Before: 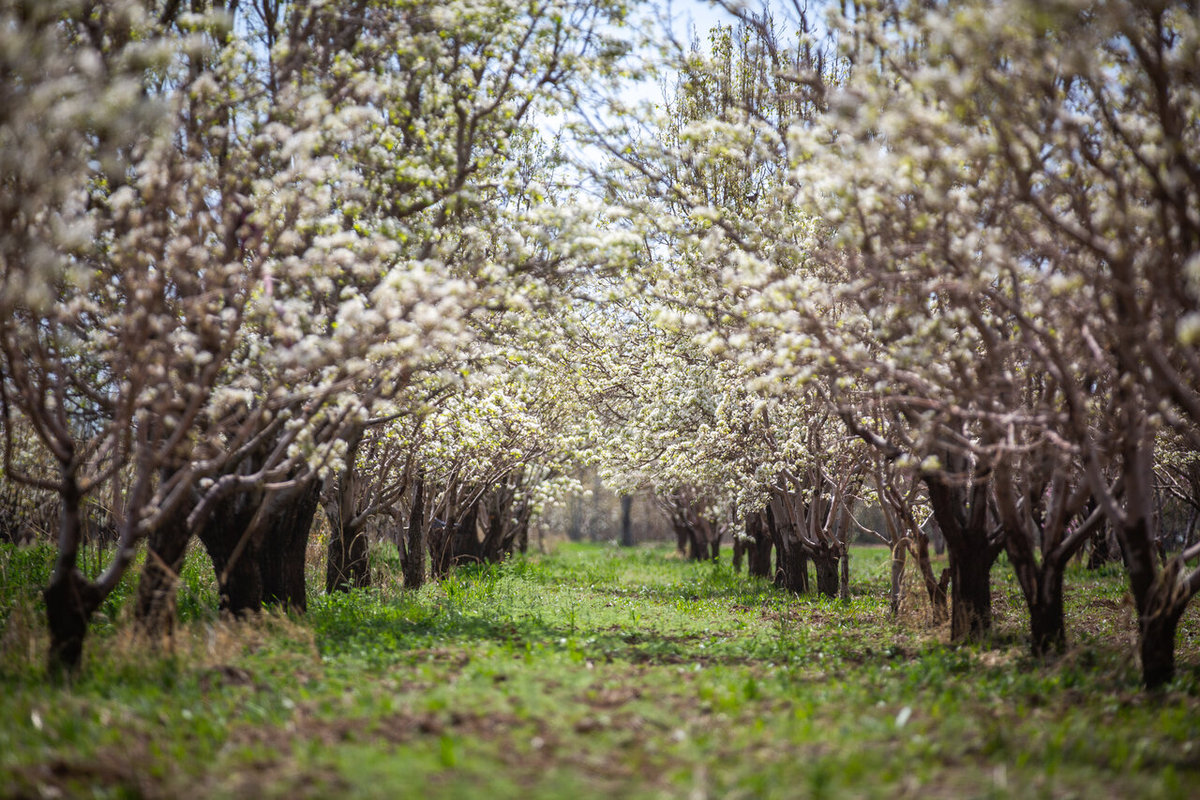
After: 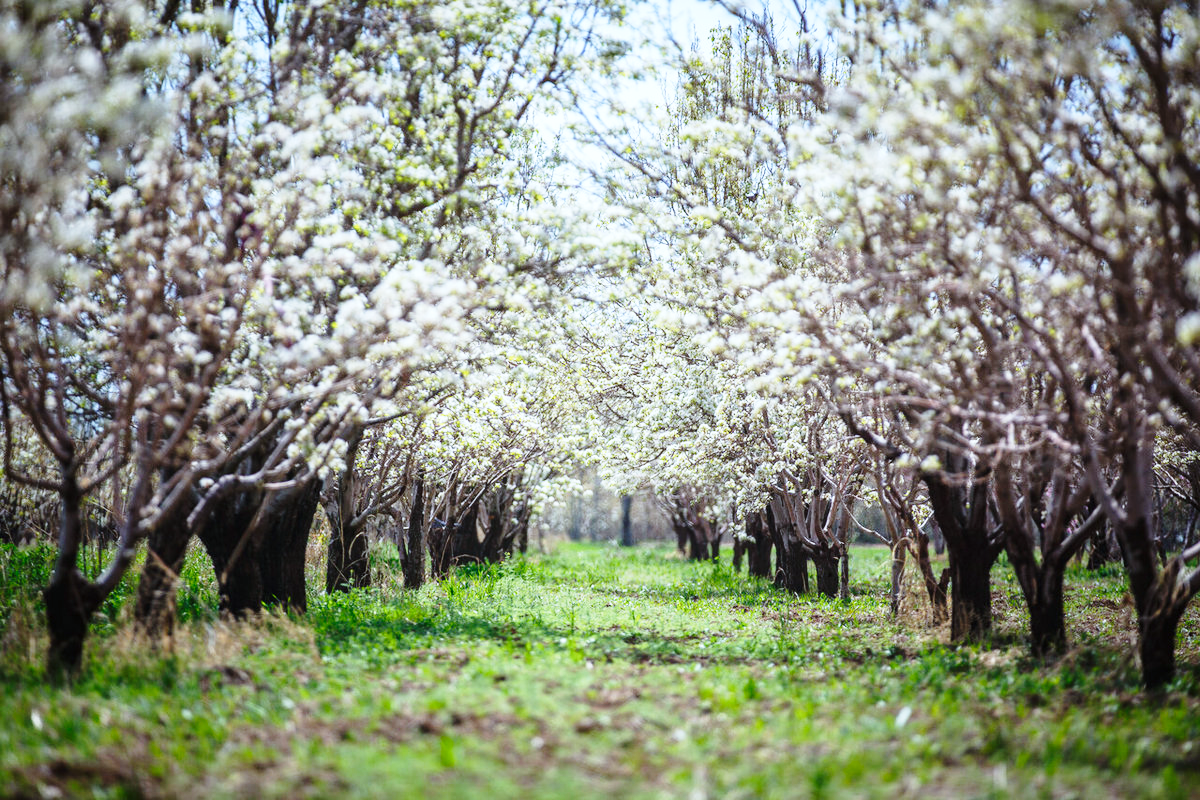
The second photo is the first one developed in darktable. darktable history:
color calibration: illuminant F (fluorescent), F source F9 (Cool White Deluxe 4150 K) – high CRI, x 0.374, y 0.373, temperature 4158.34 K
base curve: curves: ch0 [(0, 0) (0.028, 0.03) (0.121, 0.232) (0.46, 0.748) (0.859, 0.968) (1, 1)], preserve colors none
